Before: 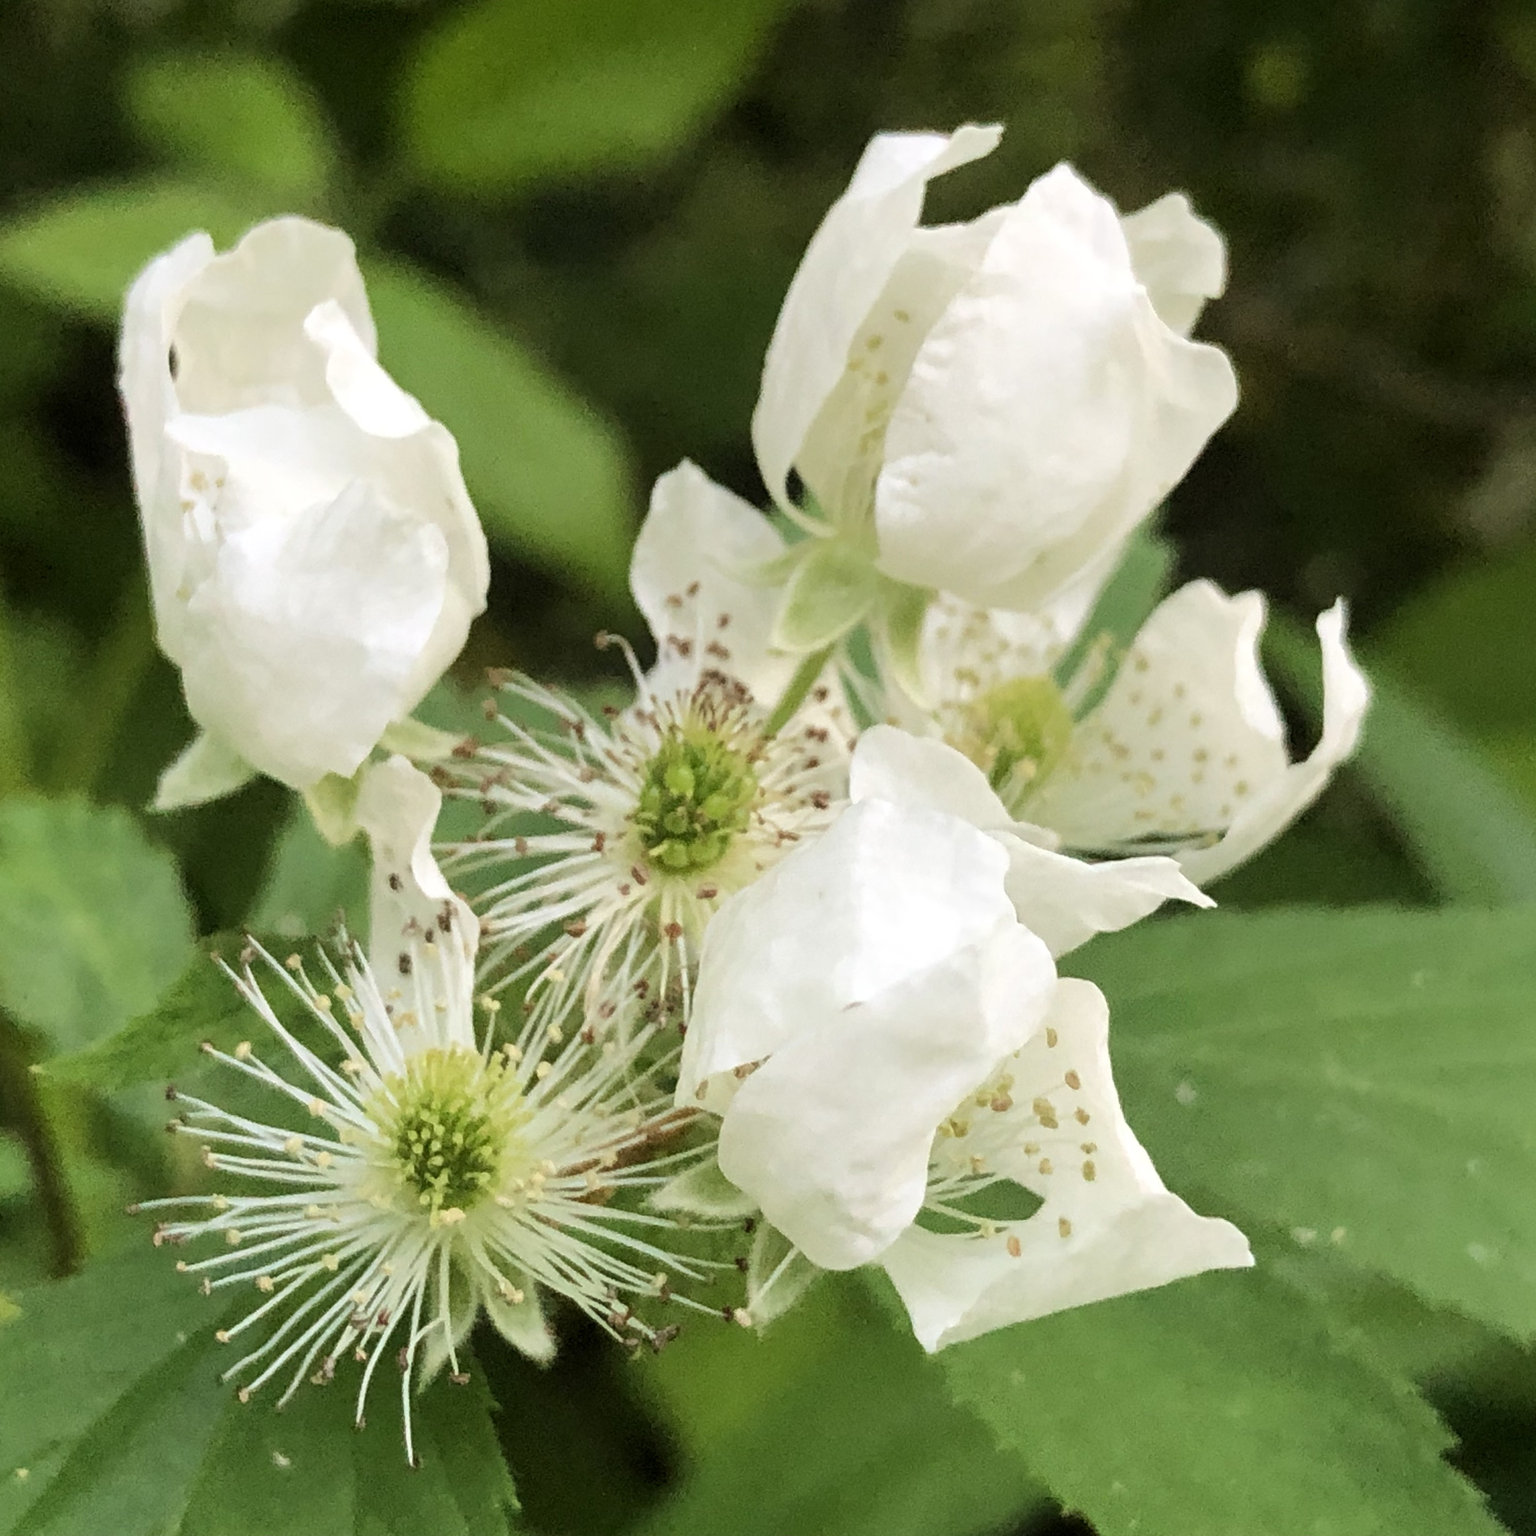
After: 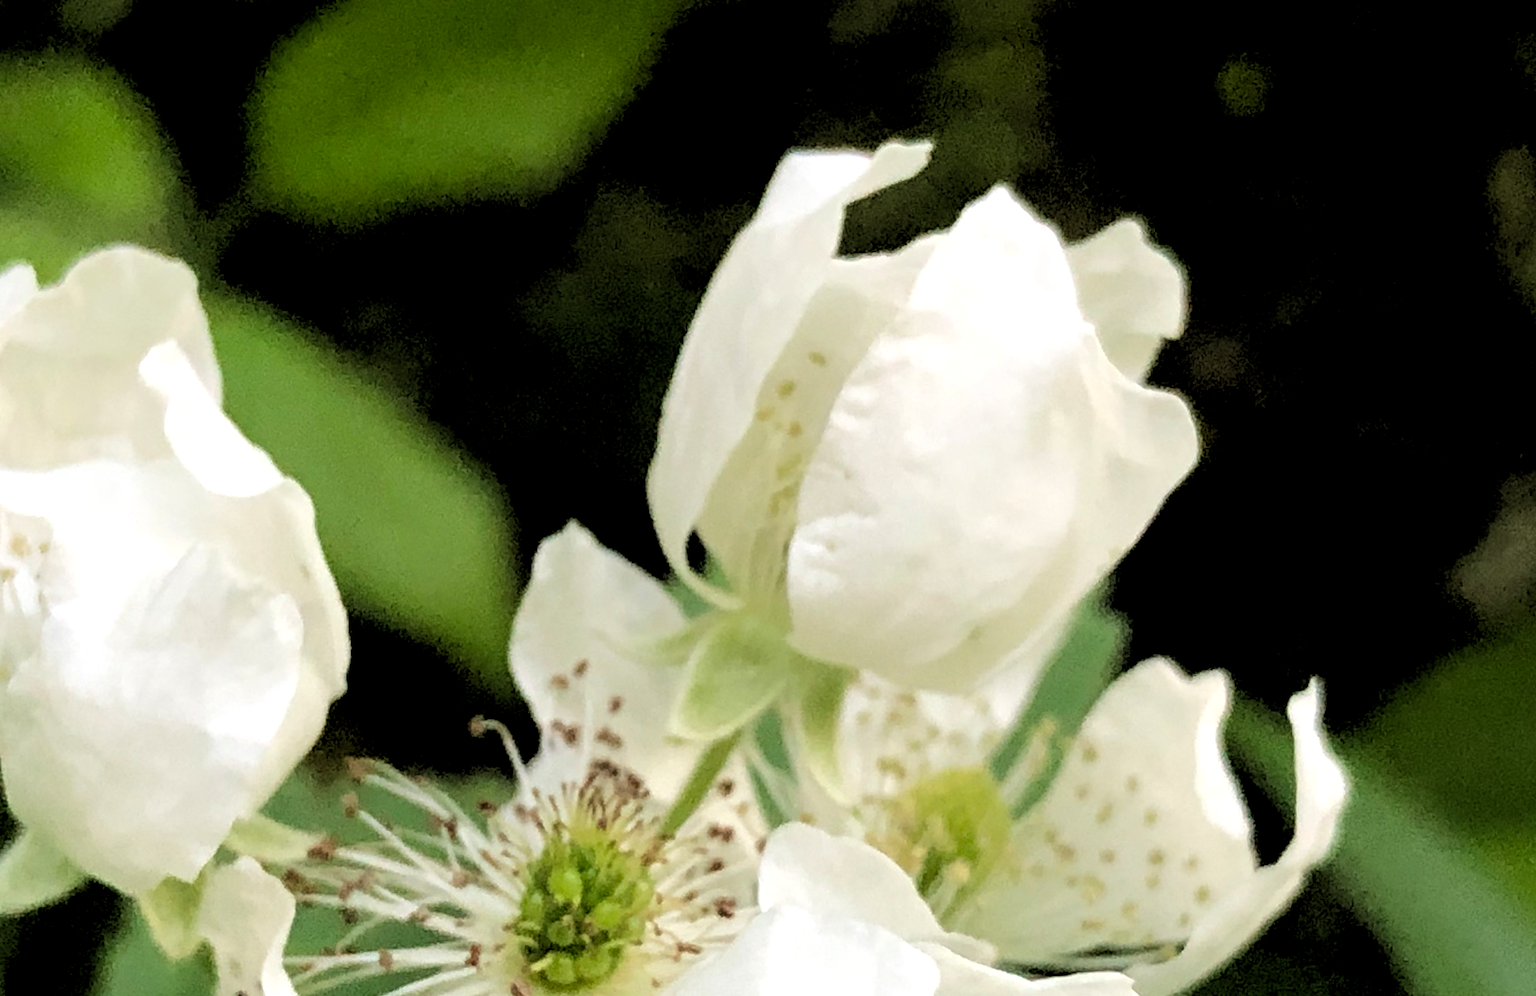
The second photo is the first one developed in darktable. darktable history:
crop and rotate: left 11.812%, bottom 42.776%
rgb levels: levels [[0.034, 0.472, 0.904], [0, 0.5, 1], [0, 0.5, 1]]
